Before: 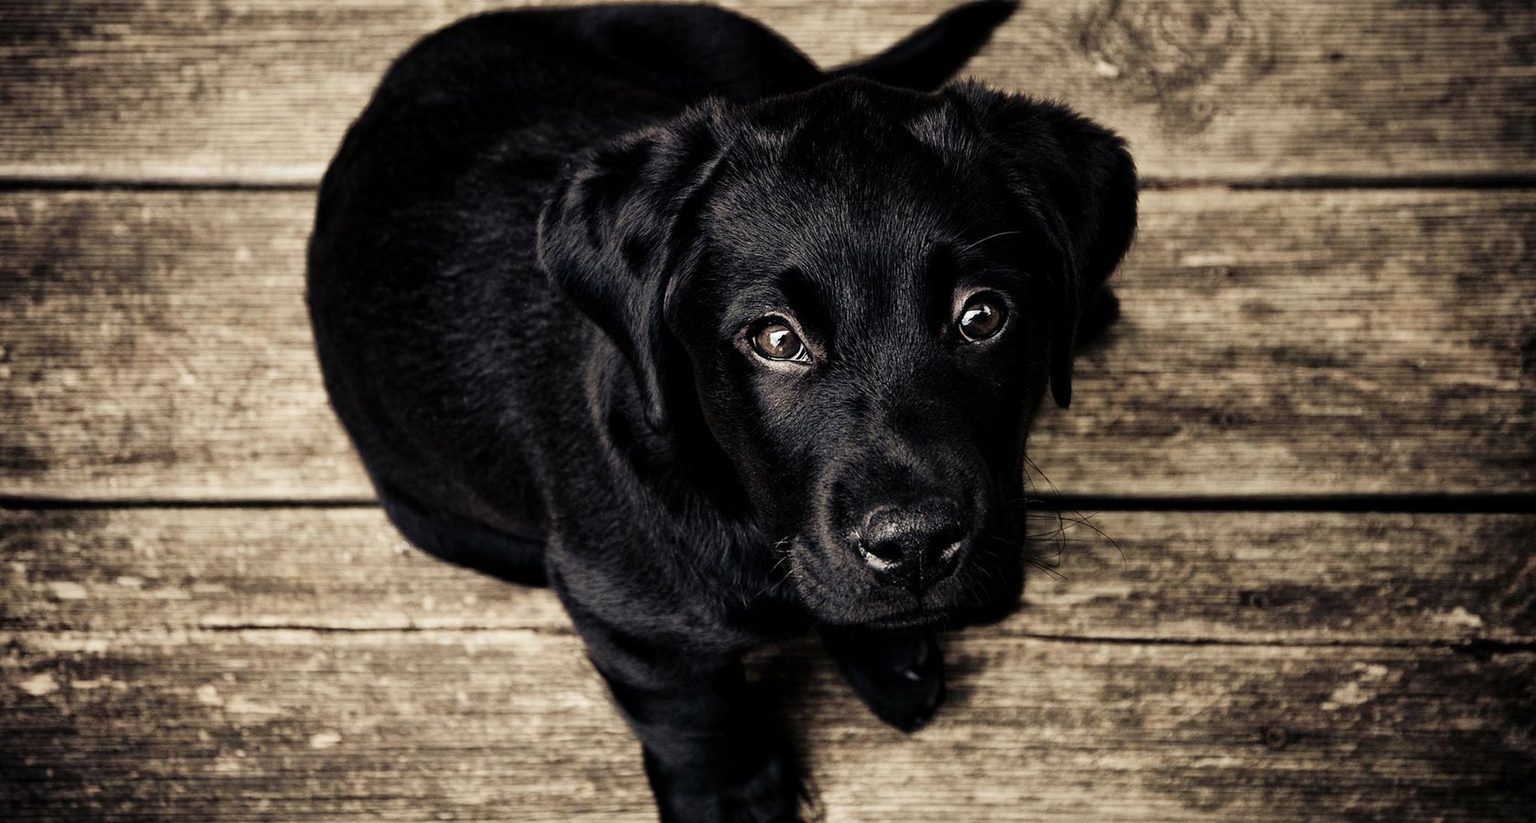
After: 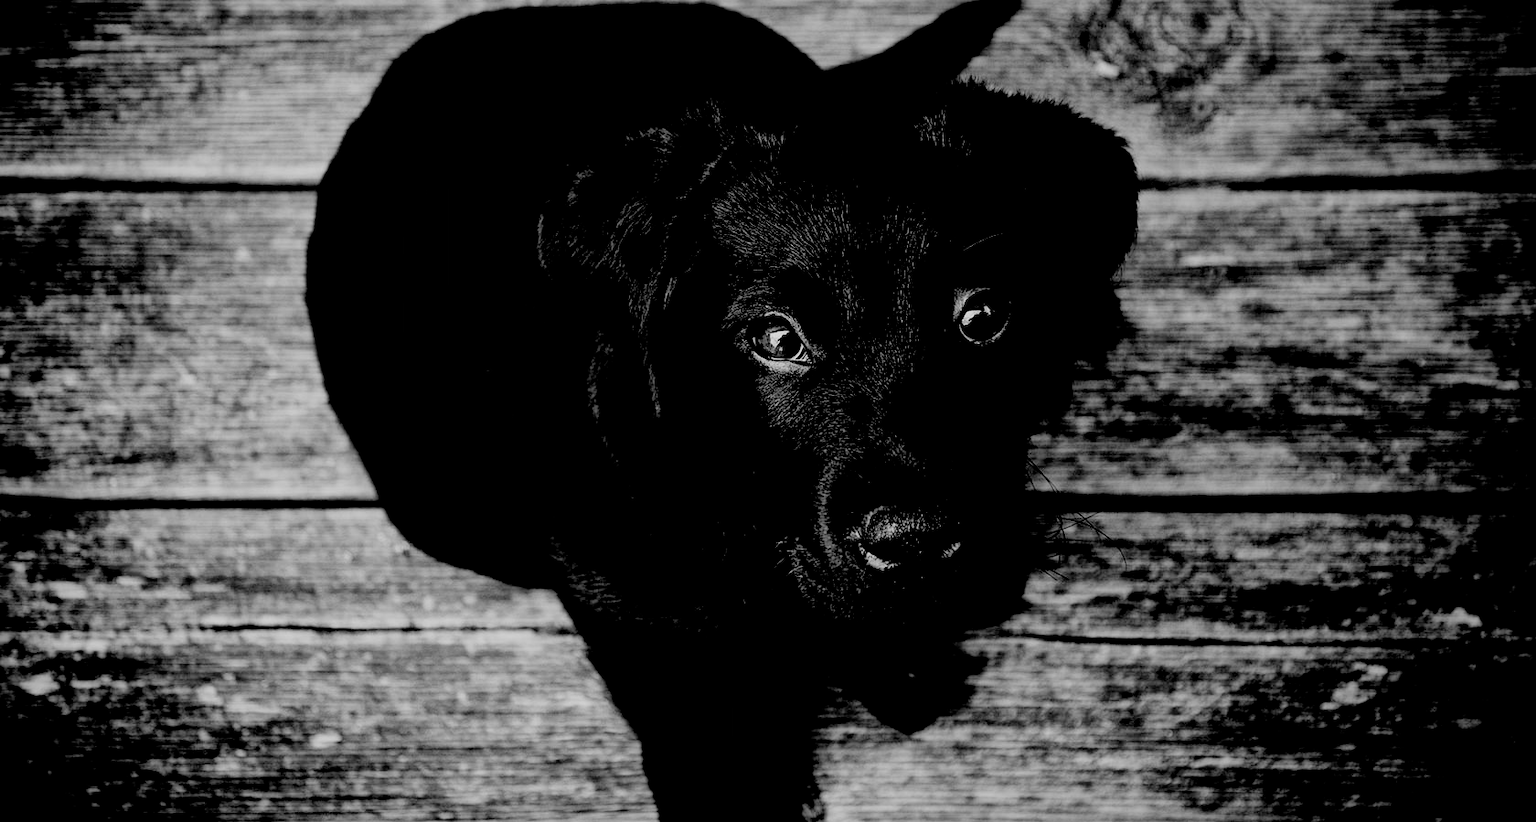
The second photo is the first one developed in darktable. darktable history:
color calibration: output gray [0.21, 0.42, 0.37, 0], illuminant Planckian (black body), x 0.378, y 0.375, temperature 4035.62 K
exposure: black level correction 0.055, exposure -0.031 EV, compensate exposure bias true, compensate highlight preservation false
local contrast: mode bilateral grid, contrast 31, coarseness 26, midtone range 0.2
filmic rgb: black relative exposure -7.96 EV, white relative exposure 4.06 EV, threshold 3.05 EV, hardness 4.15, contrast 0.923, iterations of high-quality reconstruction 0, enable highlight reconstruction true
